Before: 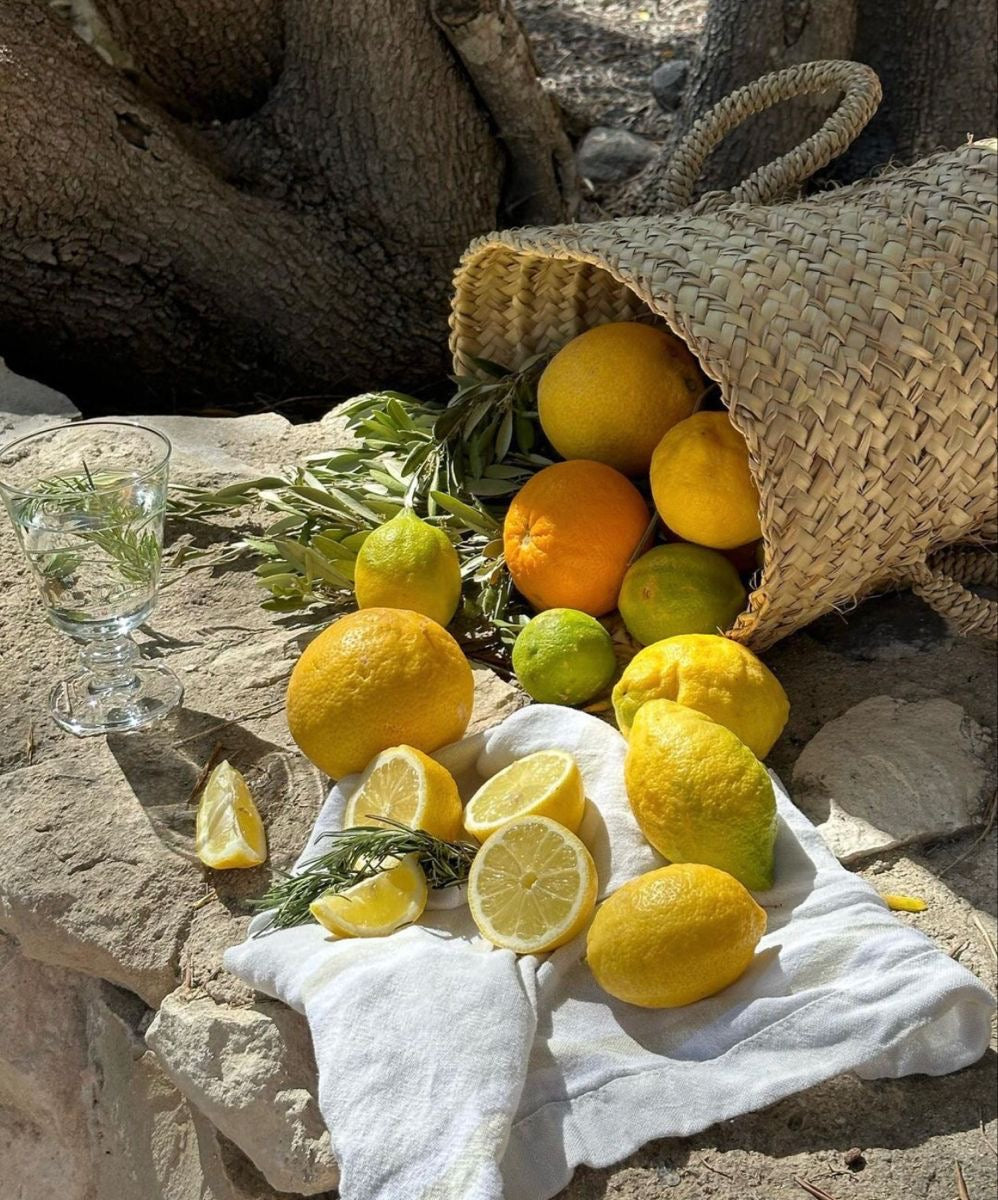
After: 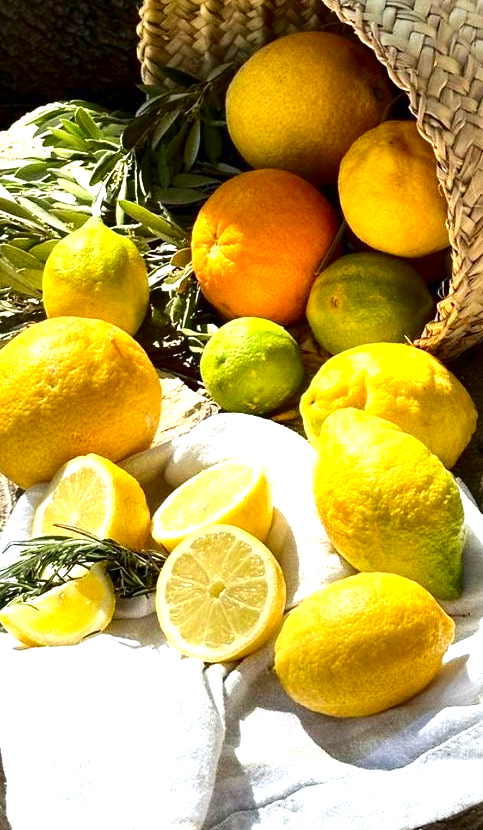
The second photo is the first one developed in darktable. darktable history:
crop: left 31.311%, top 24.282%, right 20.277%, bottom 6.513%
exposure: black level correction 0, exposure 1.105 EV, compensate highlight preservation false
contrast brightness saturation: contrast 0.191, brightness -0.221, saturation 0.112
